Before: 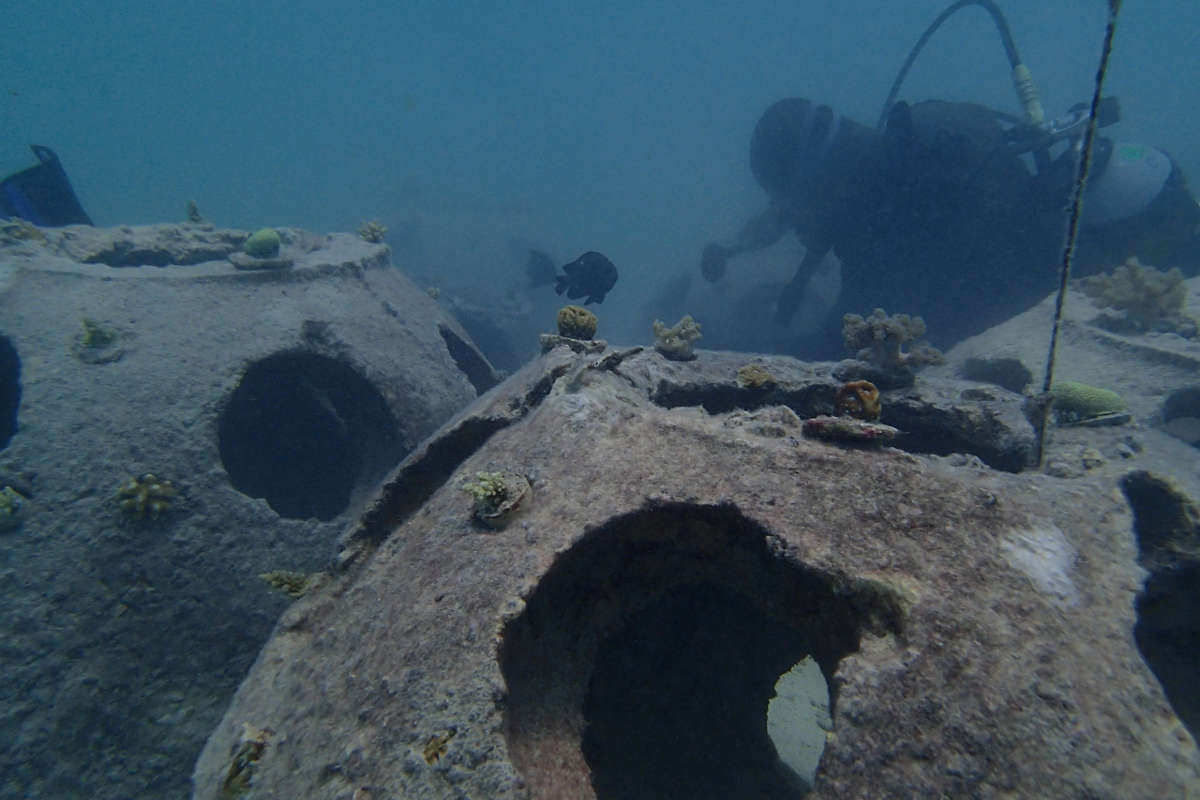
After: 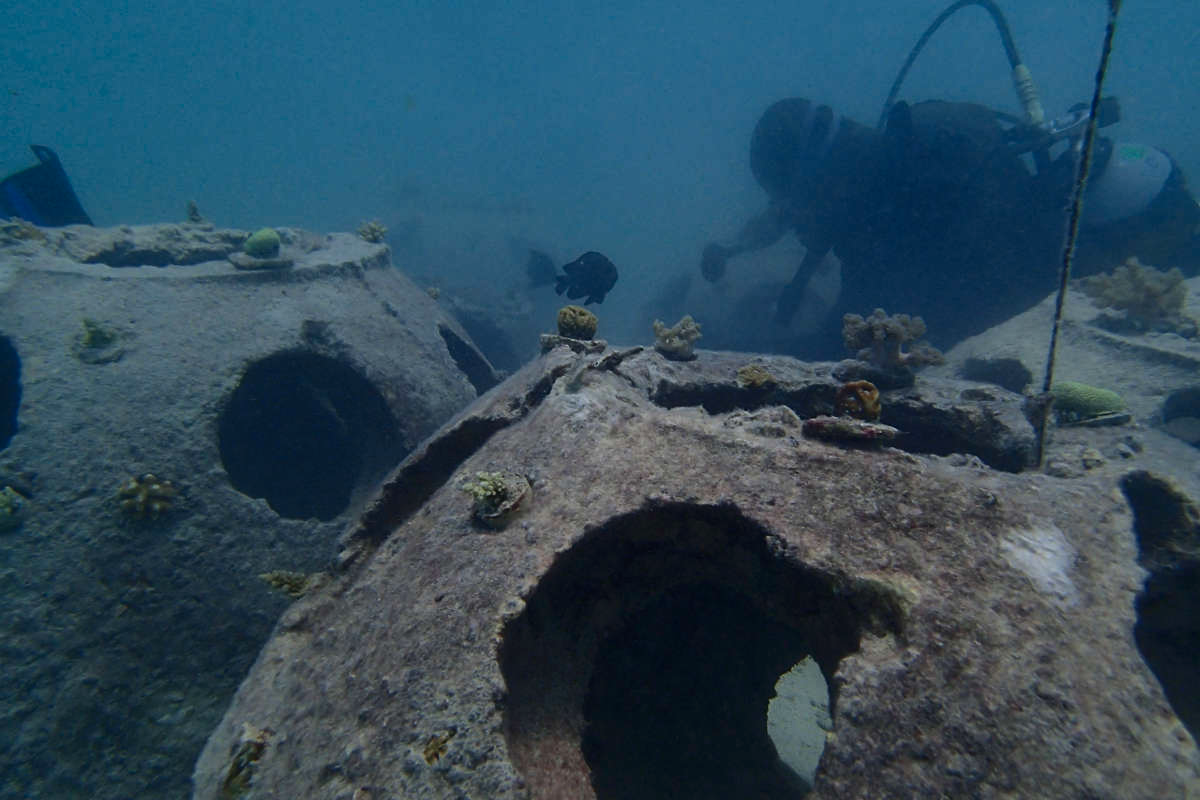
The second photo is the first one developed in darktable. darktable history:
contrast brightness saturation: contrast 0.153, brightness -0.012, saturation 0.104
